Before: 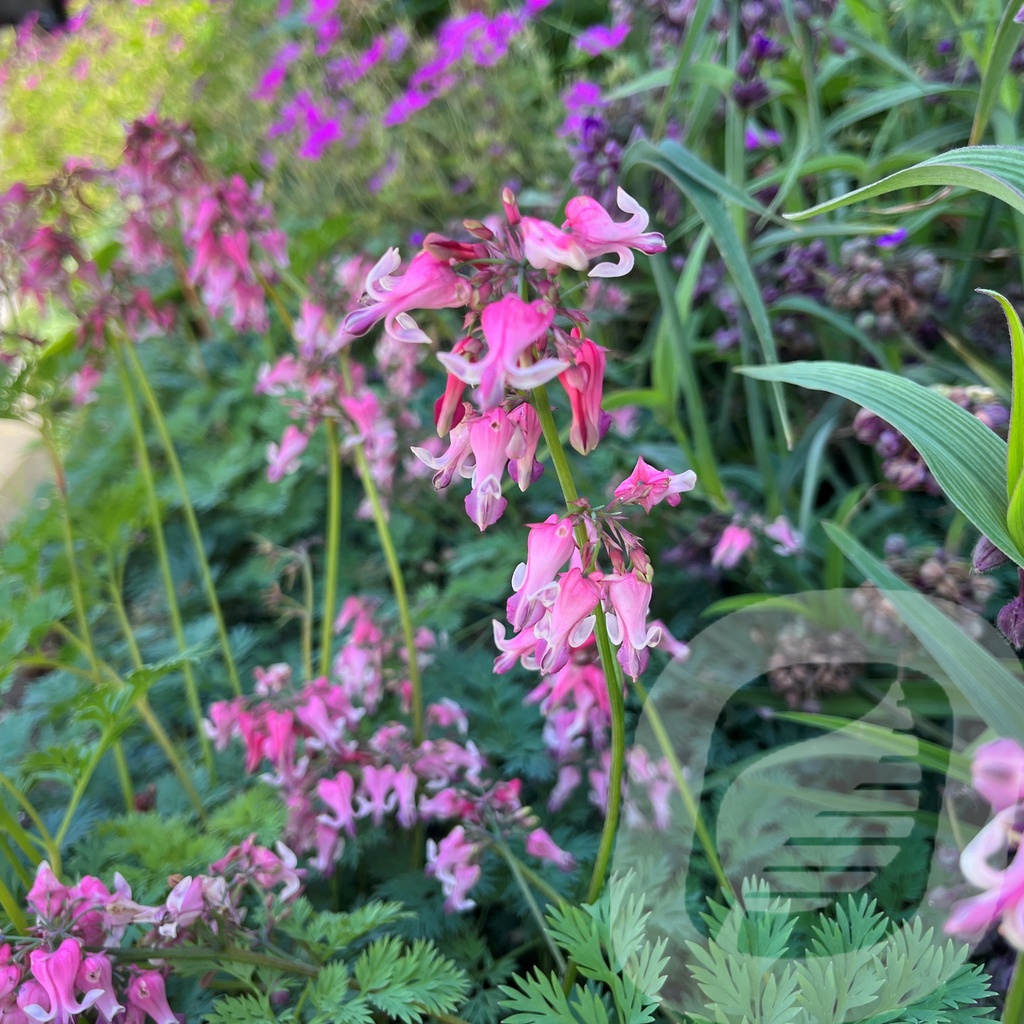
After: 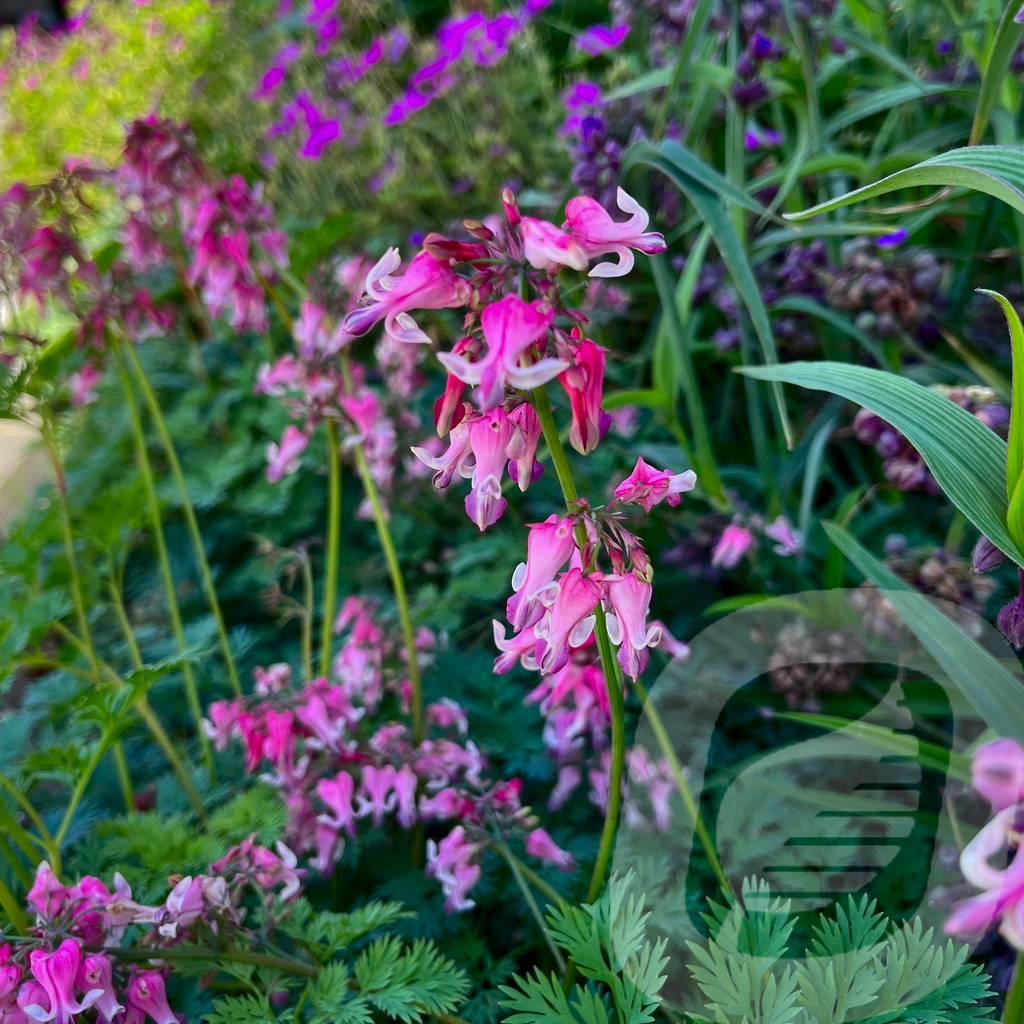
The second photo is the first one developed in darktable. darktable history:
shadows and highlights: on, module defaults
contrast brightness saturation: contrast 0.13, brightness -0.24, saturation 0.14
tone equalizer: on, module defaults
